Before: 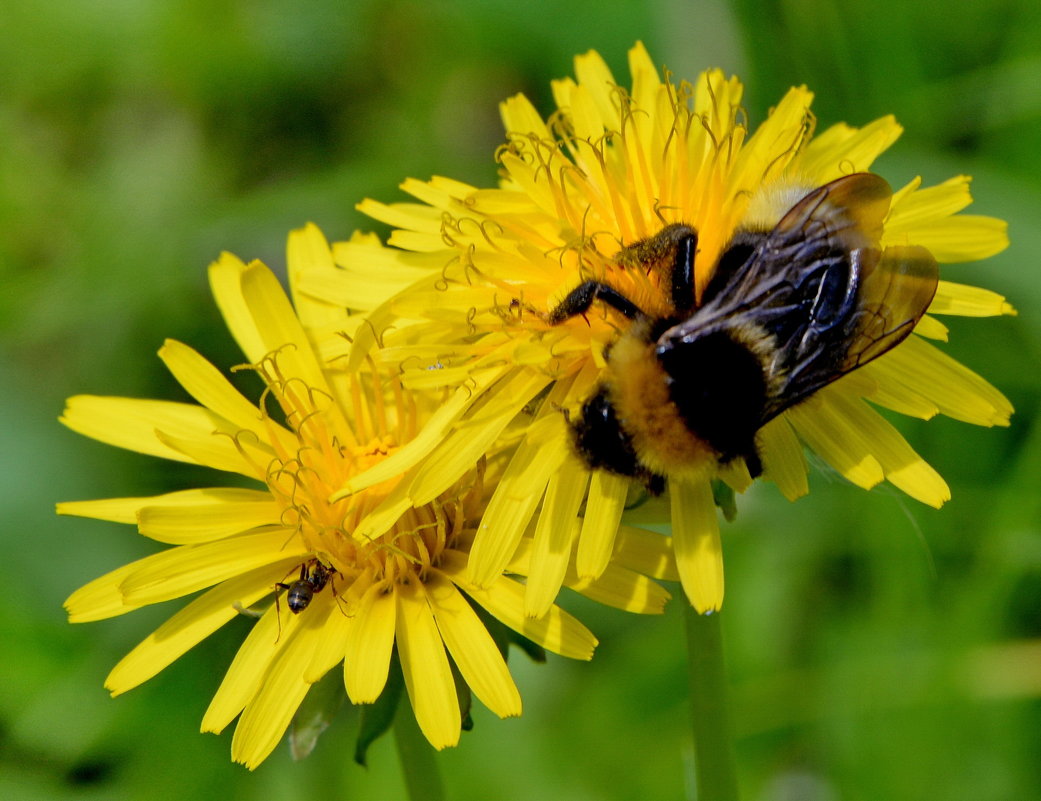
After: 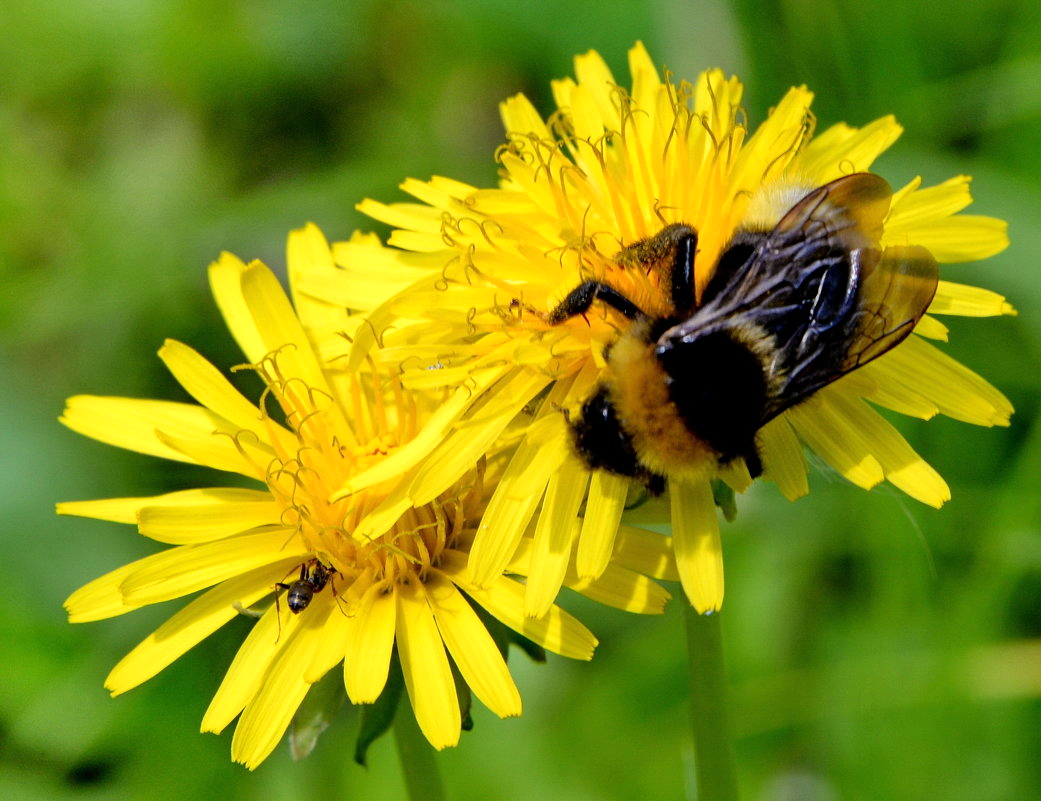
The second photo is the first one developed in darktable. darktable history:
tone equalizer: -8 EV -0.378 EV, -7 EV -0.367 EV, -6 EV -0.329 EV, -5 EV -0.206 EV, -3 EV 0.222 EV, -2 EV 0.347 EV, -1 EV 0.394 EV, +0 EV 0.395 EV
